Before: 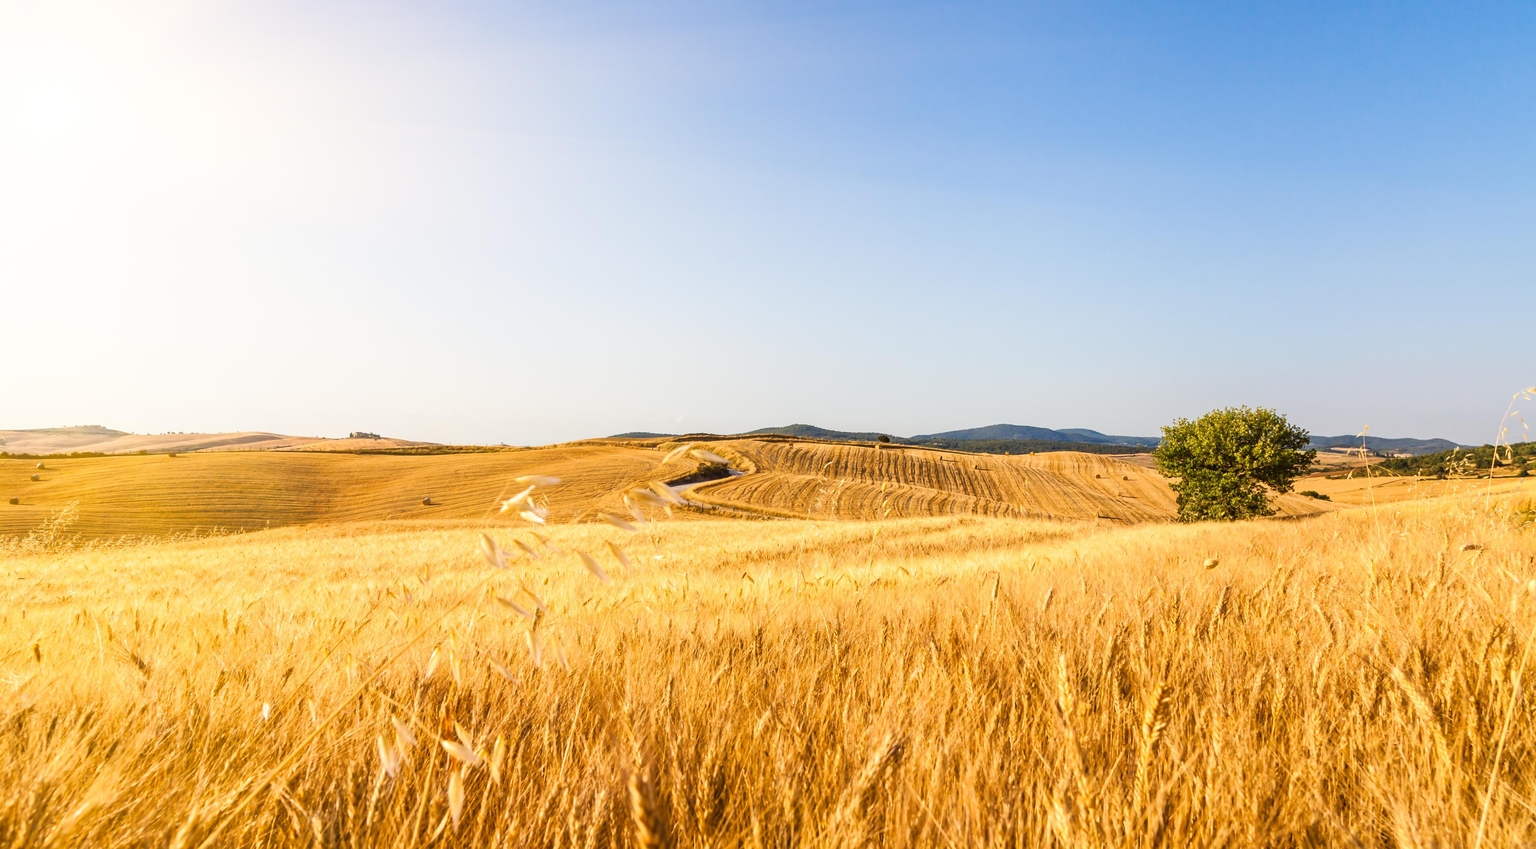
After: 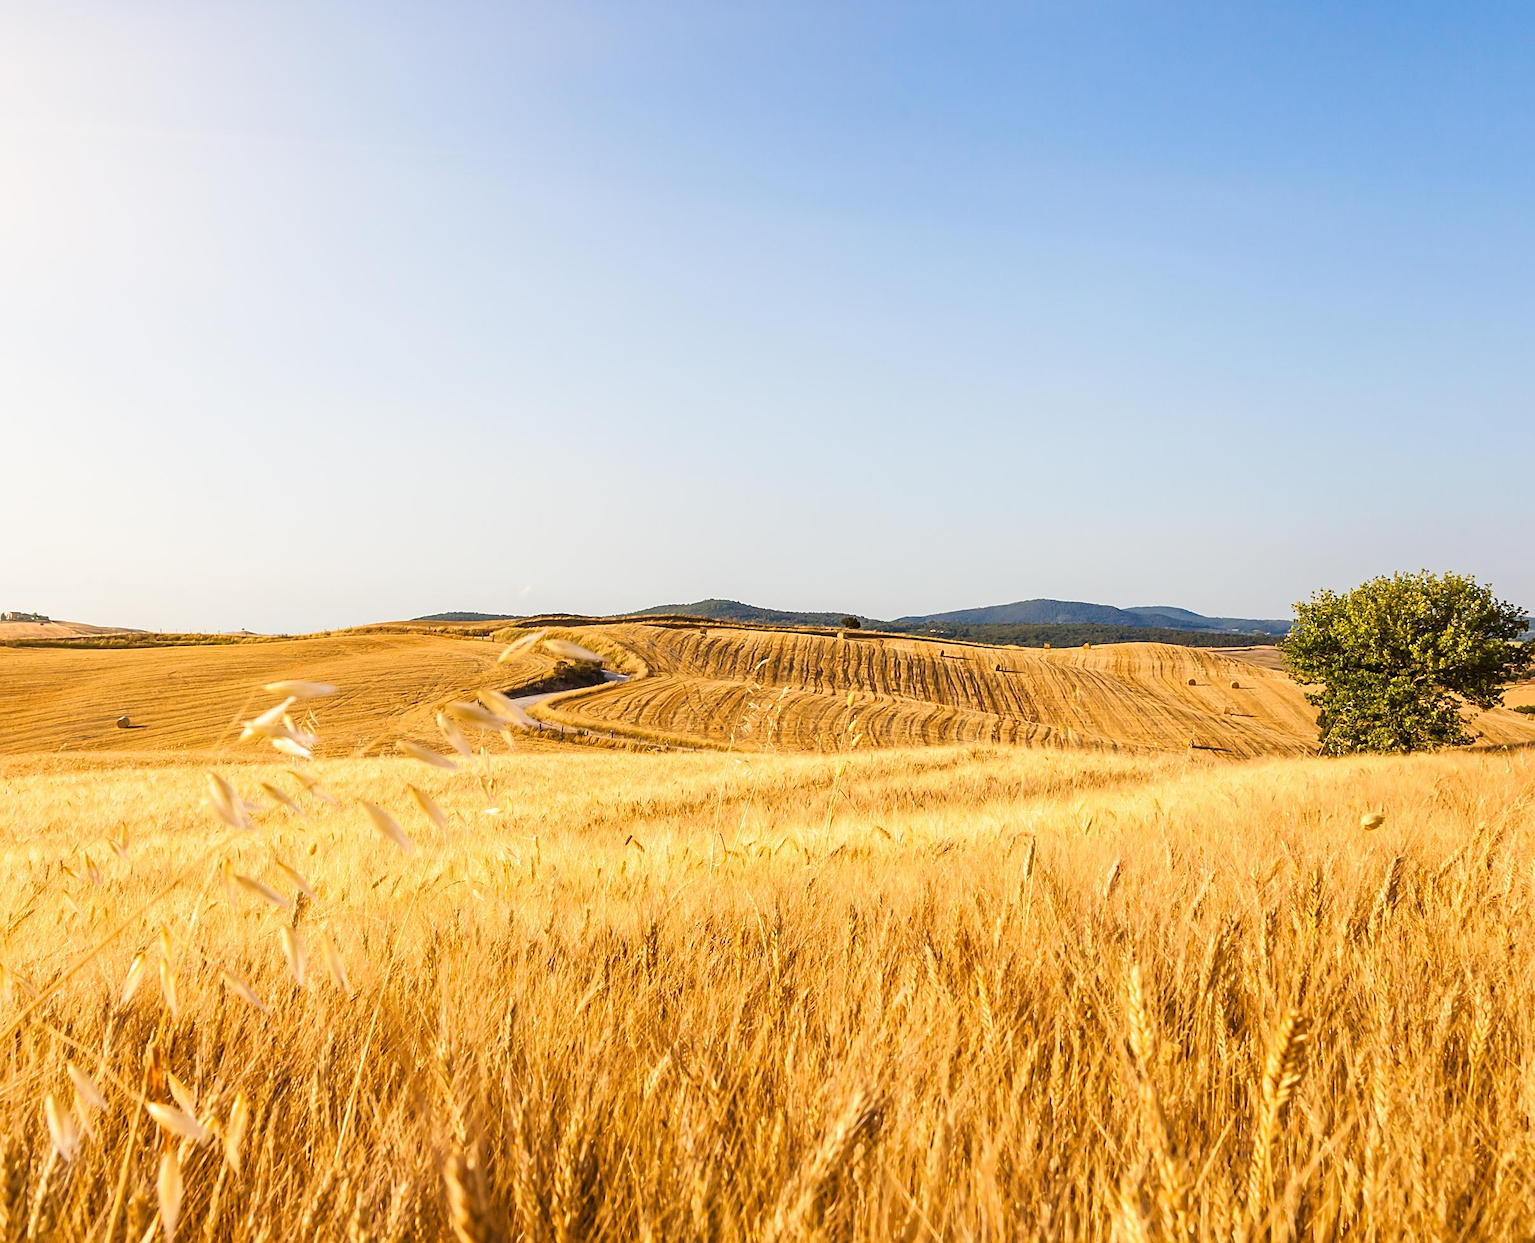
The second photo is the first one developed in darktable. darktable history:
crop and rotate: left 22.751%, top 5.635%, right 14.438%, bottom 2.291%
sharpen: on, module defaults
